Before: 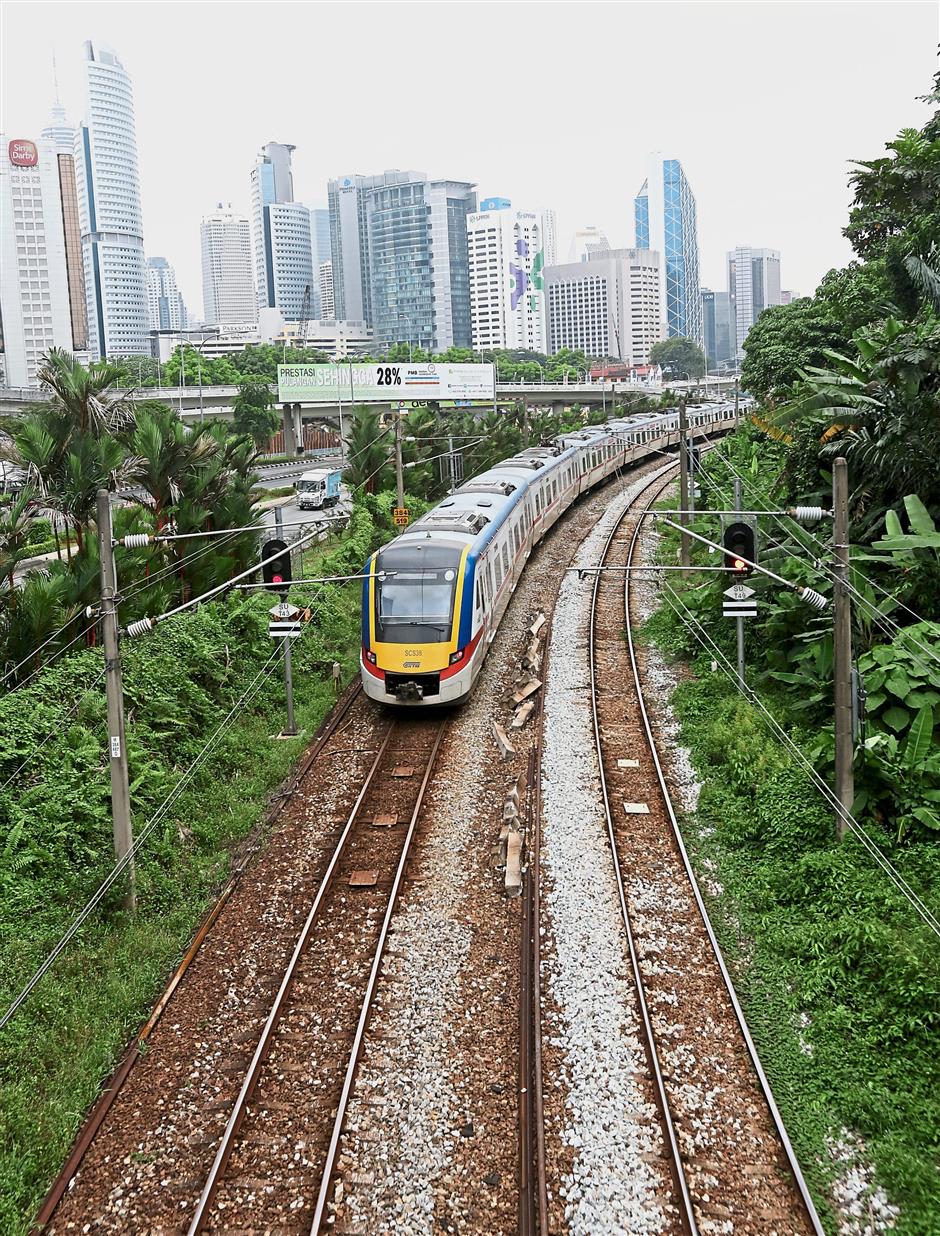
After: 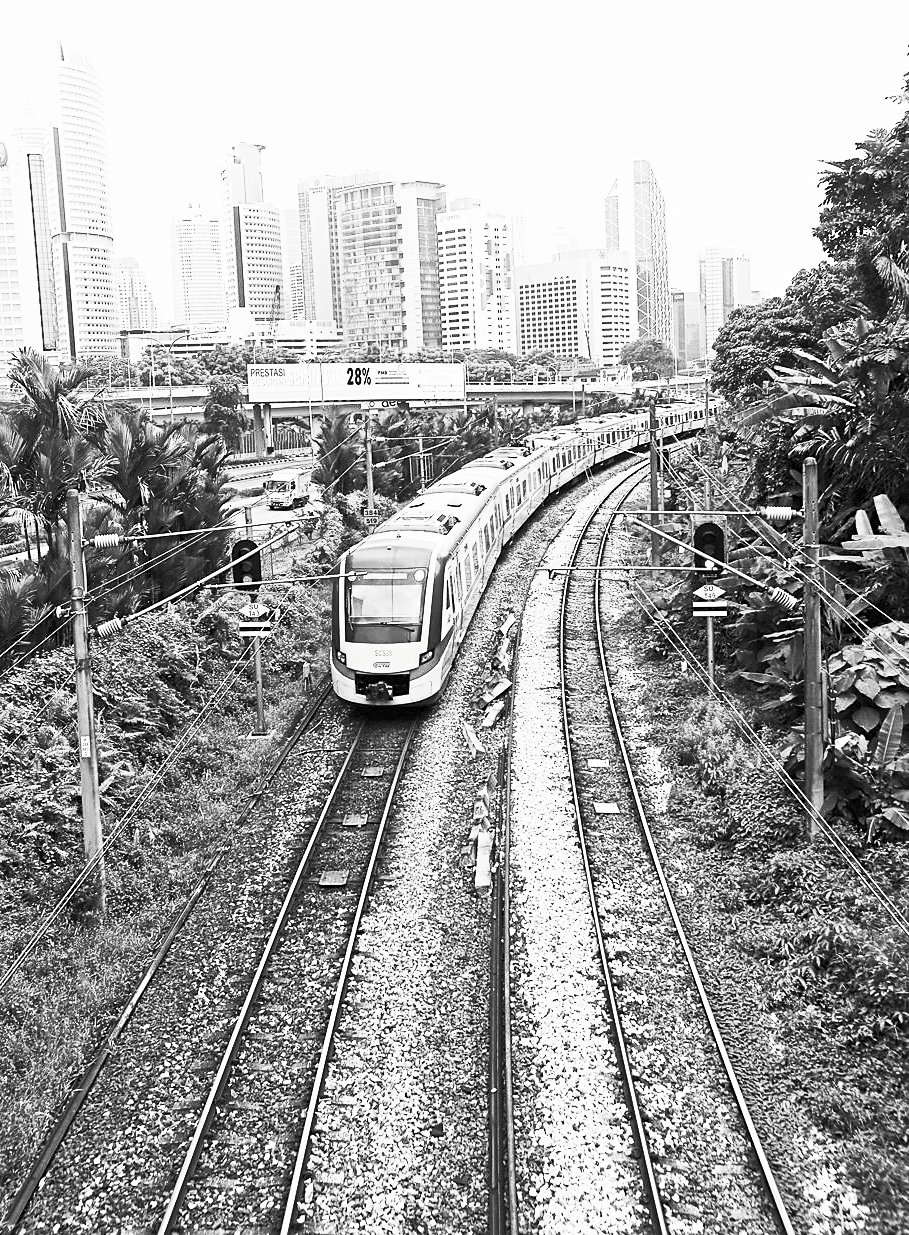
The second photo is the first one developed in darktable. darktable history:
sharpen: amount 0.216
crop and rotate: left 3.258%
contrast brightness saturation: contrast 0.546, brightness 0.469, saturation -0.997
